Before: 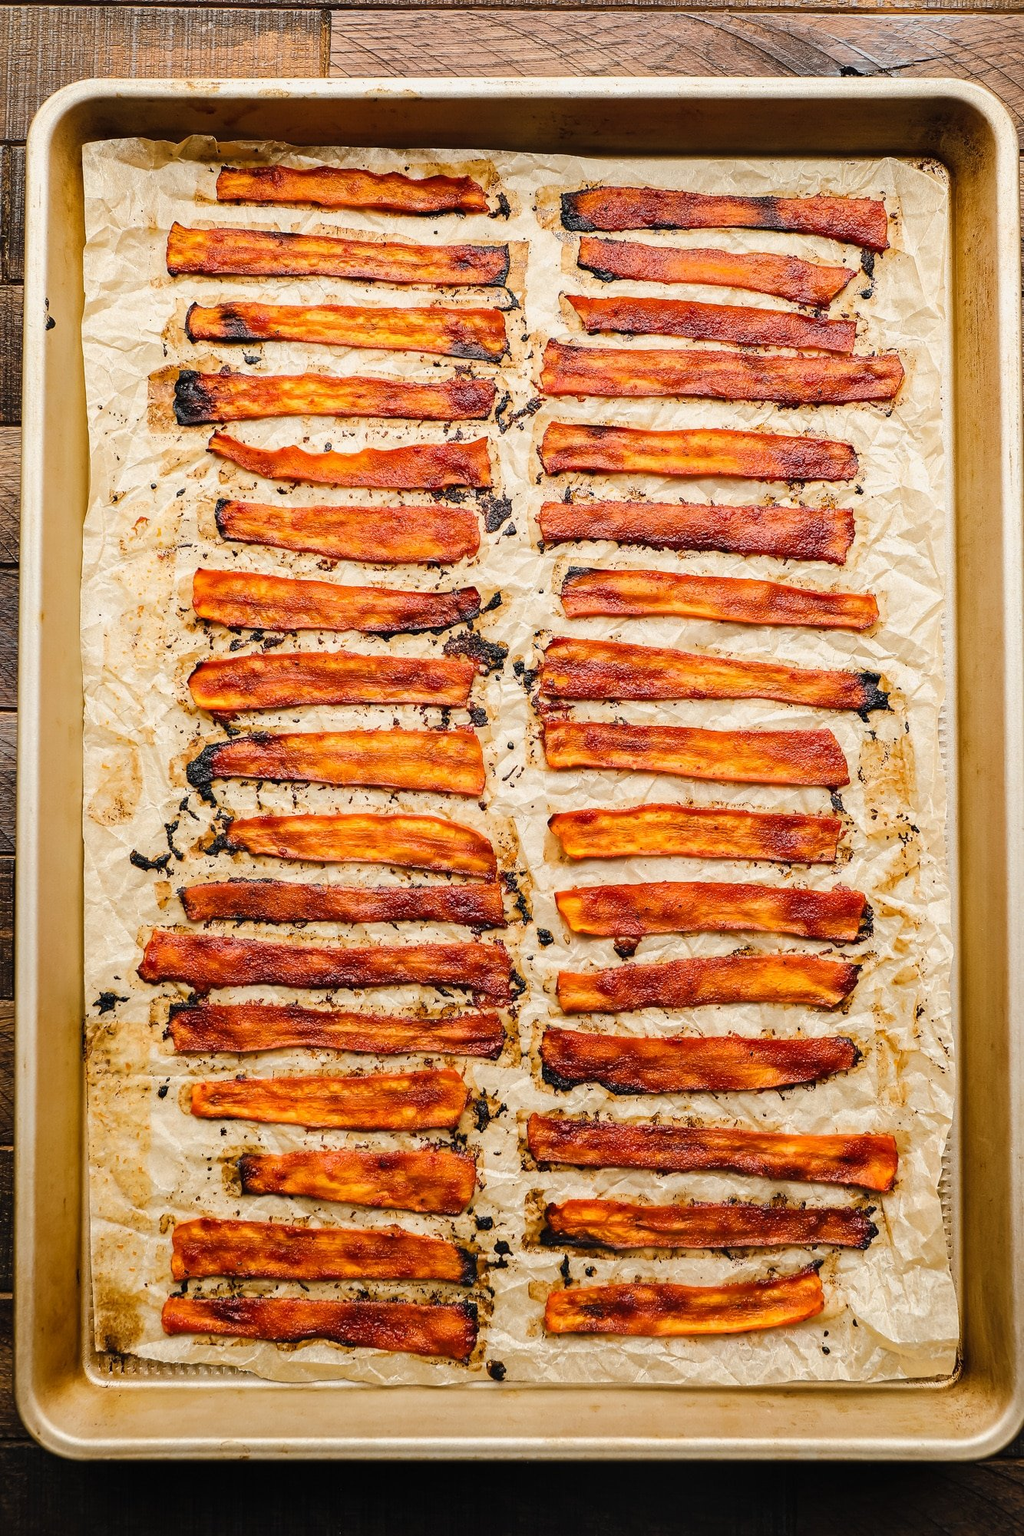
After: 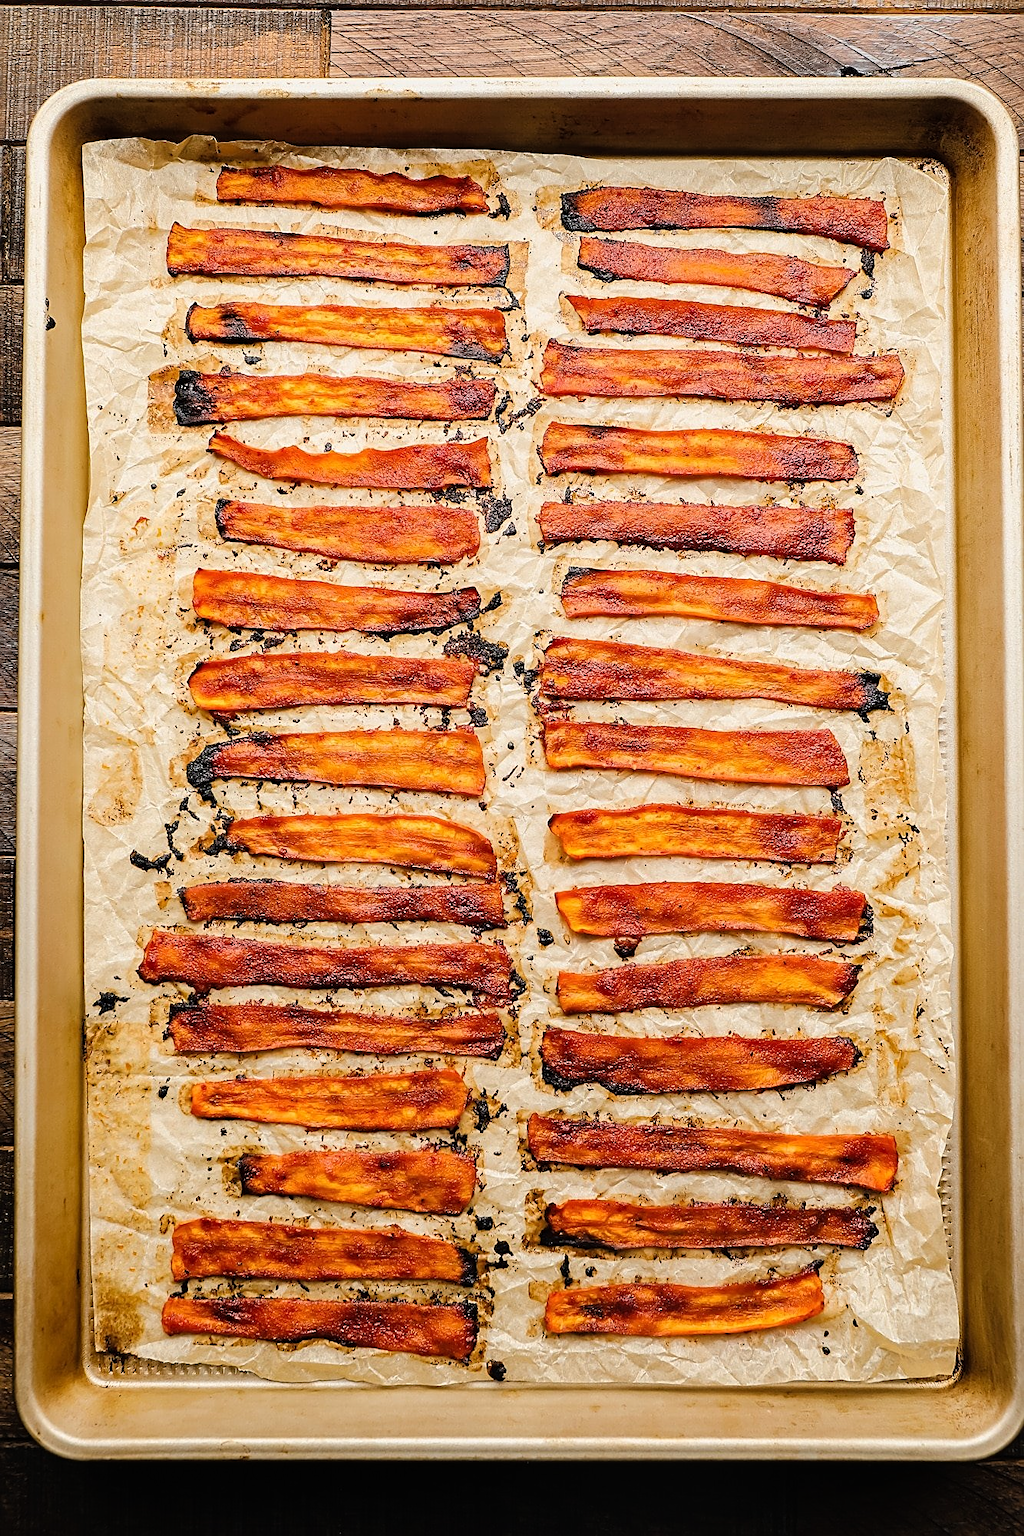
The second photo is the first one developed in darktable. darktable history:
rgb curve: curves: ch0 [(0, 0) (0.136, 0.078) (0.262, 0.245) (0.414, 0.42) (1, 1)], compensate middle gray true, preserve colors basic power
sharpen: on, module defaults
